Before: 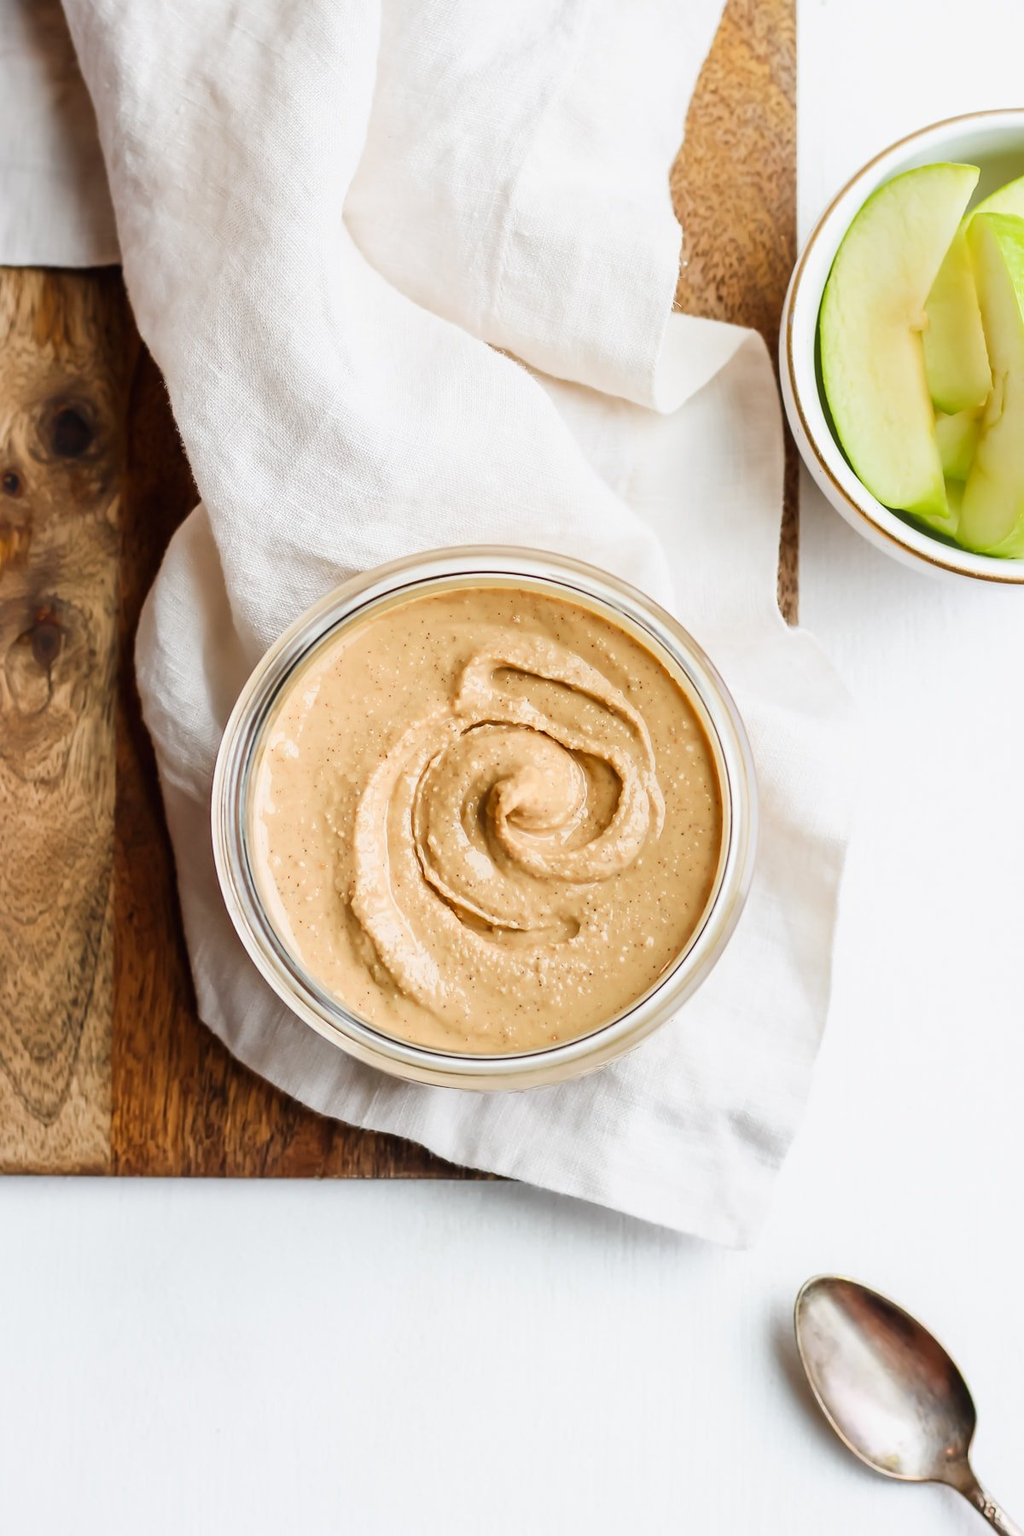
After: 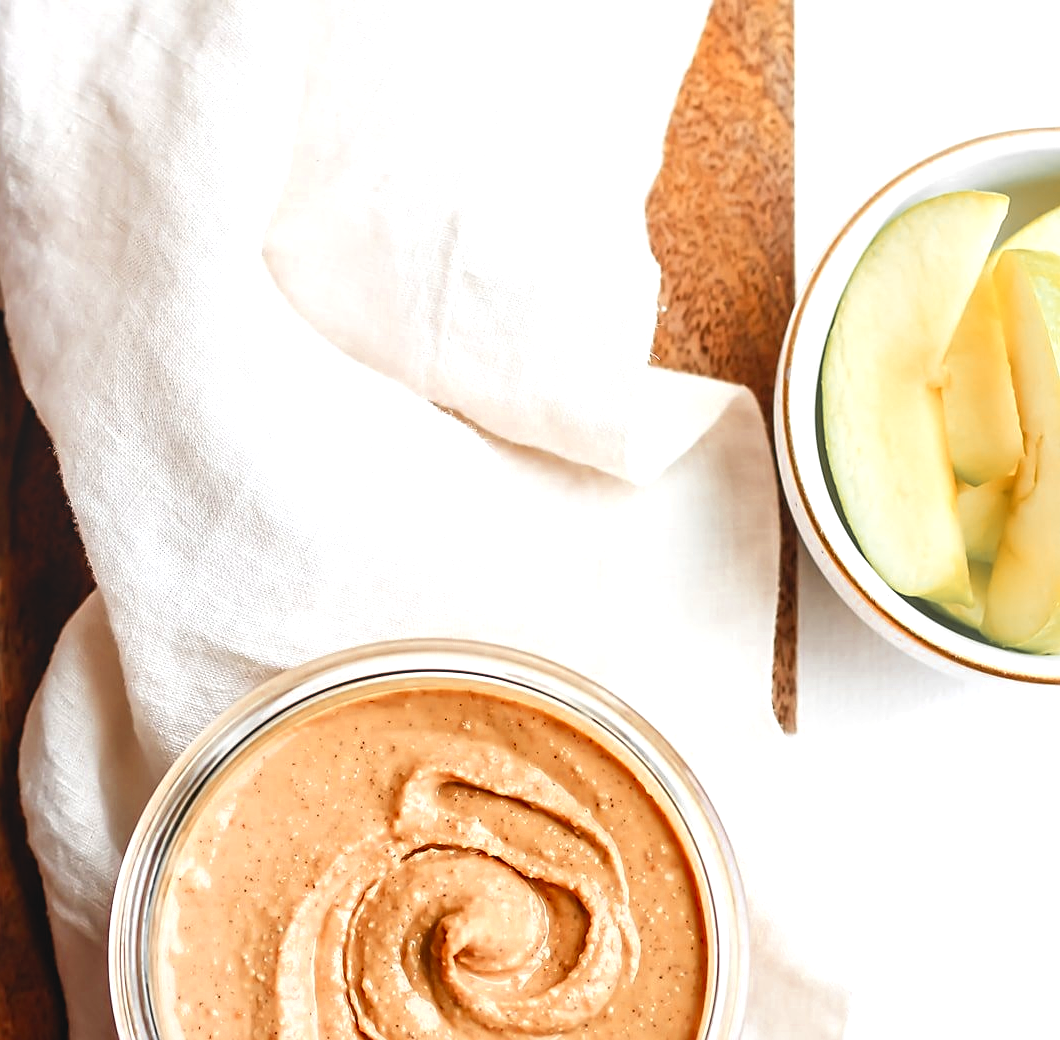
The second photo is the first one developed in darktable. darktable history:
tone equalizer: -8 EV -0.432 EV, -7 EV -0.362 EV, -6 EV -0.312 EV, -5 EV -0.256 EV, -3 EV 0.206 EV, -2 EV 0.359 EV, -1 EV 0.367 EV, +0 EV 0.446 EV, smoothing 1
sharpen: on, module defaults
color zones: curves: ch0 [(0, 0.363) (0.128, 0.373) (0.25, 0.5) (0.402, 0.407) (0.521, 0.525) (0.63, 0.559) (0.729, 0.662) (0.867, 0.471)]; ch1 [(0, 0.515) (0.136, 0.618) (0.25, 0.5) (0.378, 0) (0.516, 0) (0.622, 0.593) (0.737, 0.819) (0.87, 0.593)]; ch2 [(0, 0.529) (0.128, 0.471) (0.282, 0.451) (0.386, 0.662) (0.516, 0.525) (0.633, 0.554) (0.75, 0.62) (0.875, 0.441)]
levels: levels [0.016, 0.5, 0.996]
crop and rotate: left 11.645%, bottom 42.21%
local contrast: detail 110%
